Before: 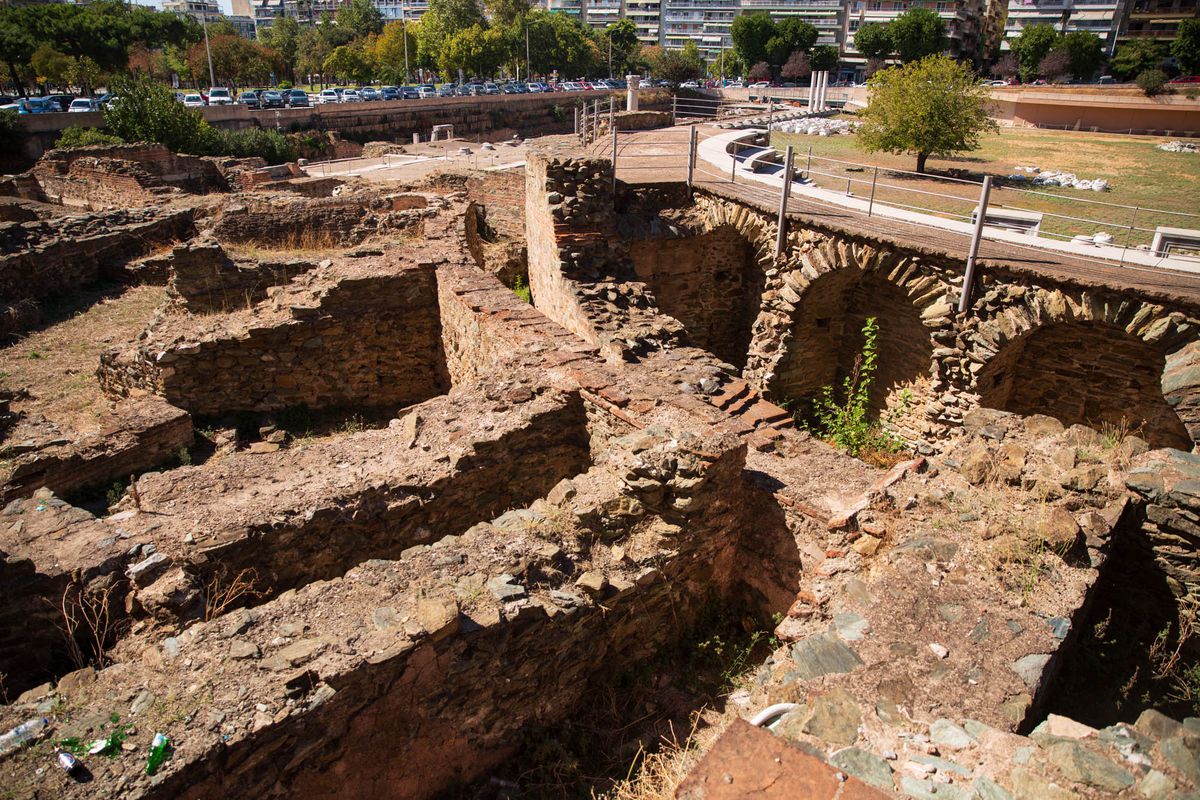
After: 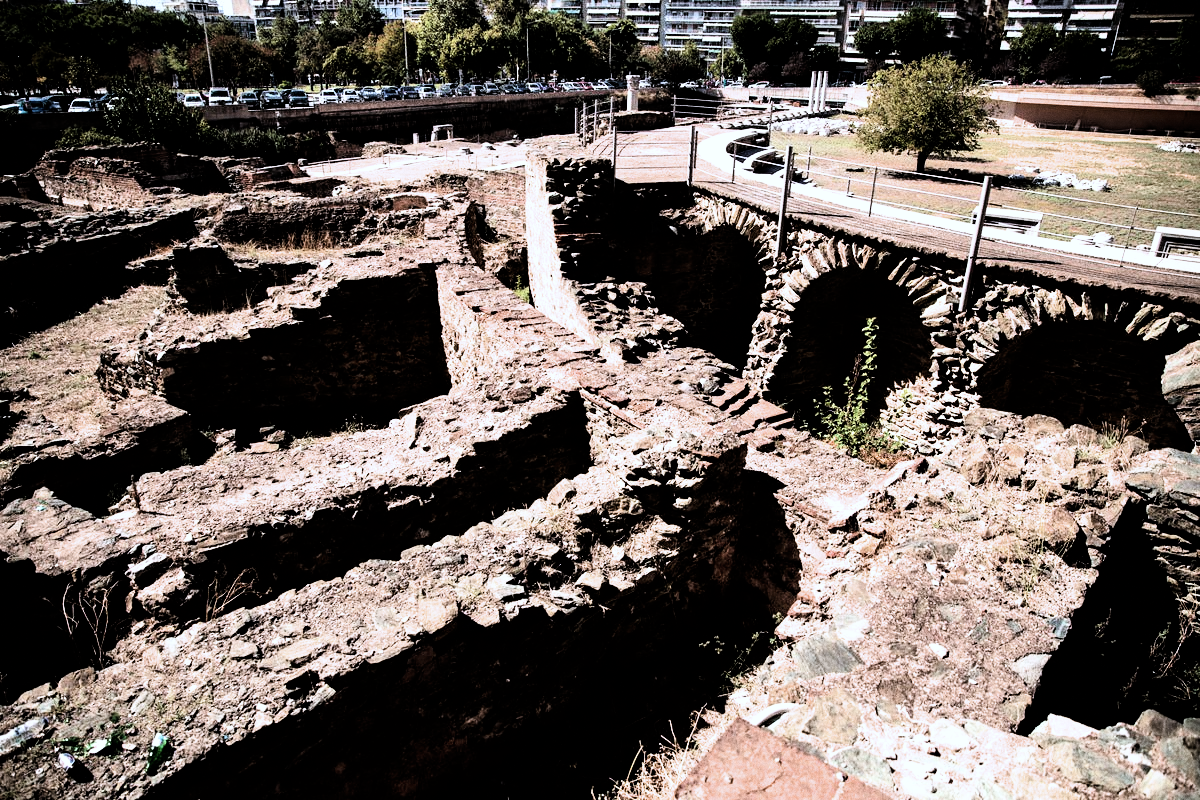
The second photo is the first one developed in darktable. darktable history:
tone equalizer: -8 EV -0.417 EV, -7 EV -0.389 EV, -6 EV -0.333 EV, -5 EV -0.222 EV, -3 EV 0.222 EV, -2 EV 0.333 EV, -1 EV 0.389 EV, +0 EV 0.417 EV, edges refinement/feathering 500, mask exposure compensation -1.57 EV, preserve details no
contrast brightness saturation: contrast 0.06, brightness -0.01, saturation -0.23
color correction: highlights a* -0.772, highlights b* -8.92
grain: coarseness 0.09 ISO
filmic rgb: black relative exposure -3.75 EV, white relative exposure 2.4 EV, dynamic range scaling -50%, hardness 3.42, latitude 30%, contrast 1.8
